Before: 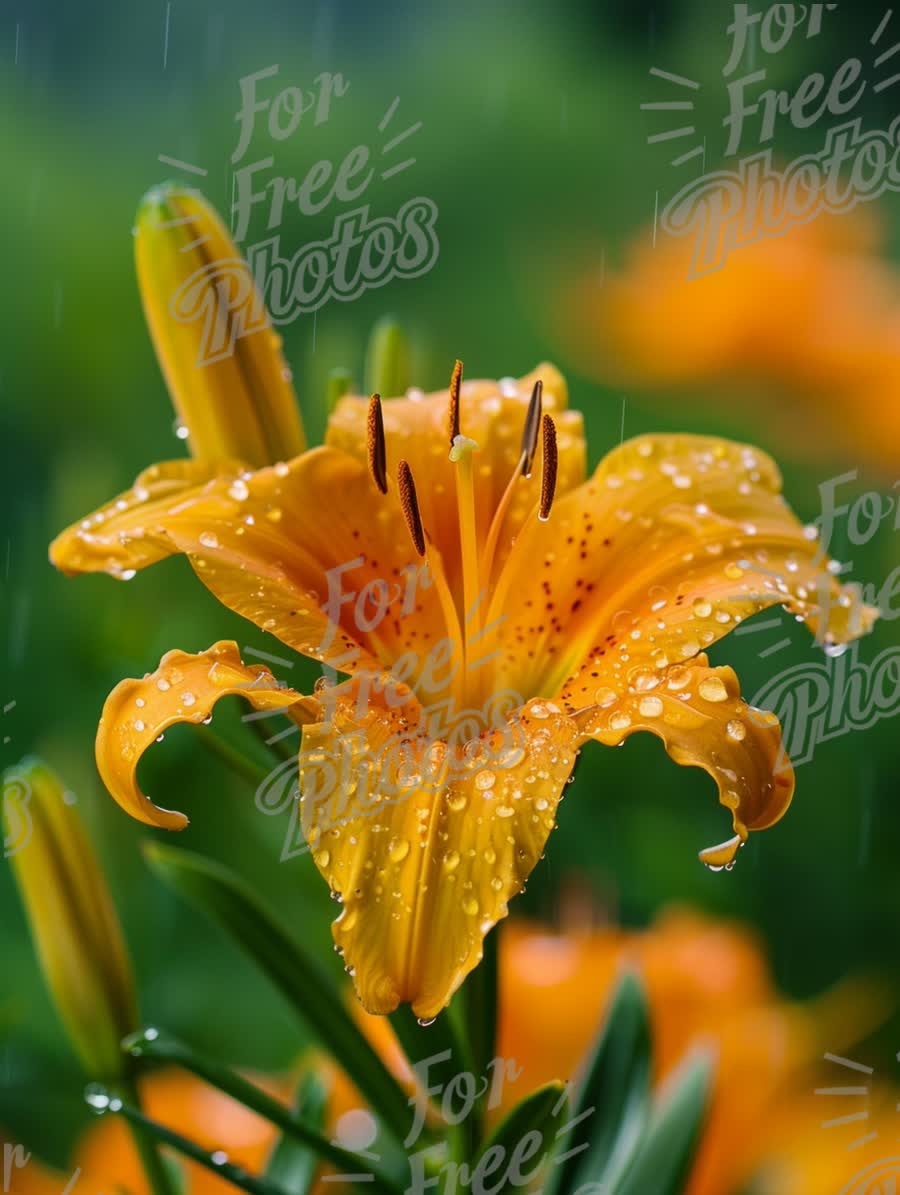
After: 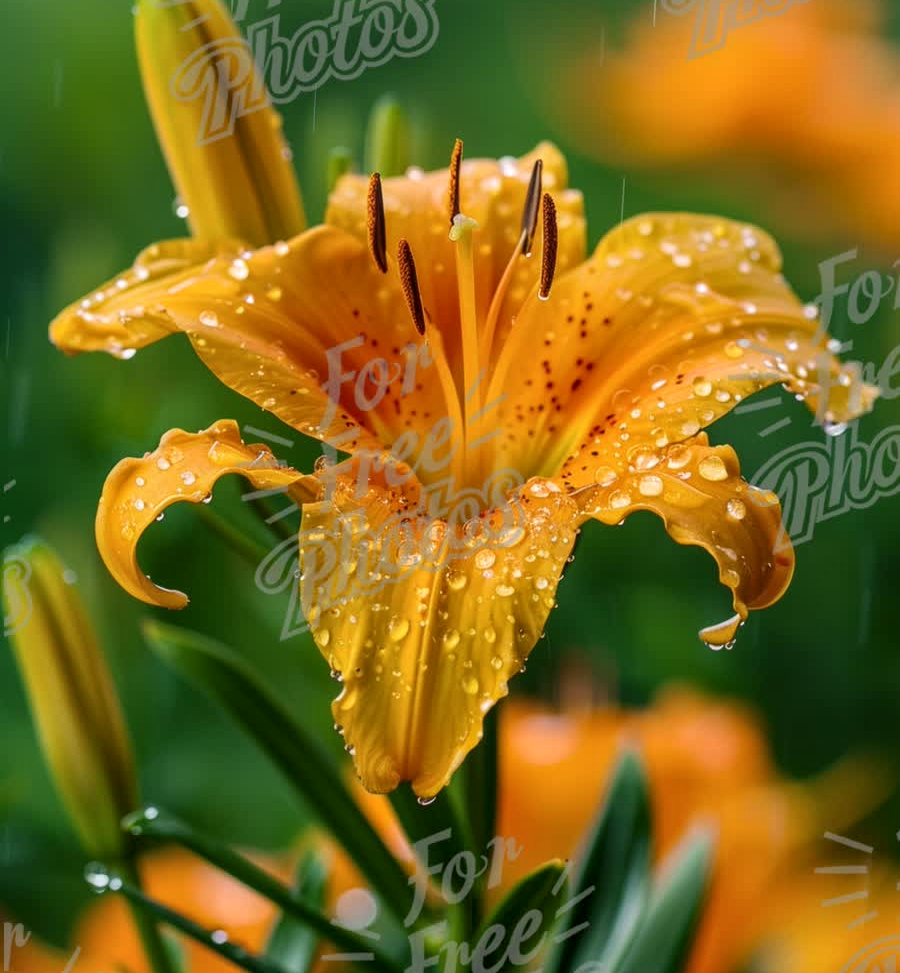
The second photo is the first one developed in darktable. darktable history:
crop and rotate: top 18.507%
exposure: compensate highlight preservation false
local contrast: on, module defaults
